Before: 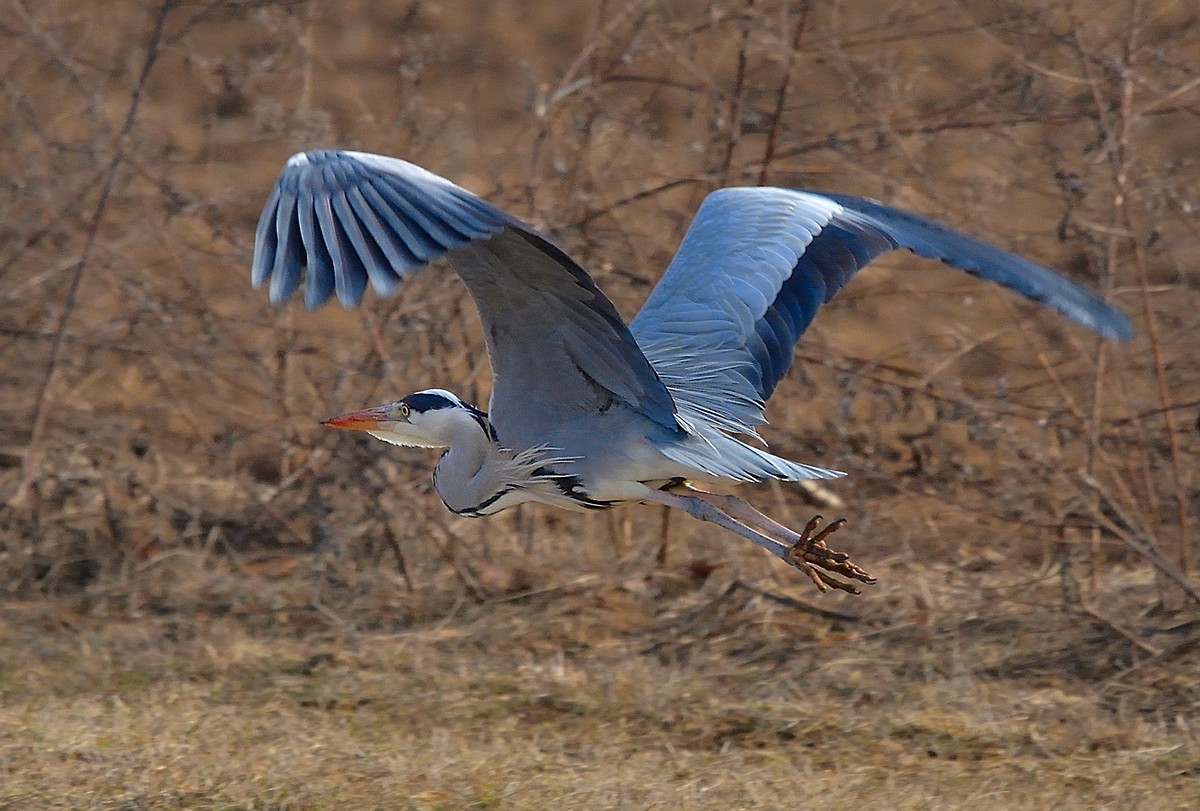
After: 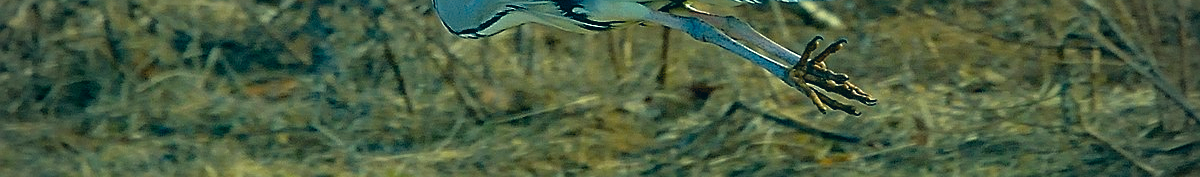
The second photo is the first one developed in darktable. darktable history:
crop and rotate: top 59.076%, bottom 19.065%
haze removal: compatibility mode true, adaptive false
color correction: highlights a* -20.12, highlights b* 9.8, shadows a* -20.86, shadows b* -11.22
tone equalizer: on, module defaults
color balance rgb: shadows lift › chroma 0.893%, shadows lift › hue 111.99°, perceptual saturation grading › global saturation 25.516%, global vibrance 20%
vignetting: on, module defaults
sharpen: on, module defaults
